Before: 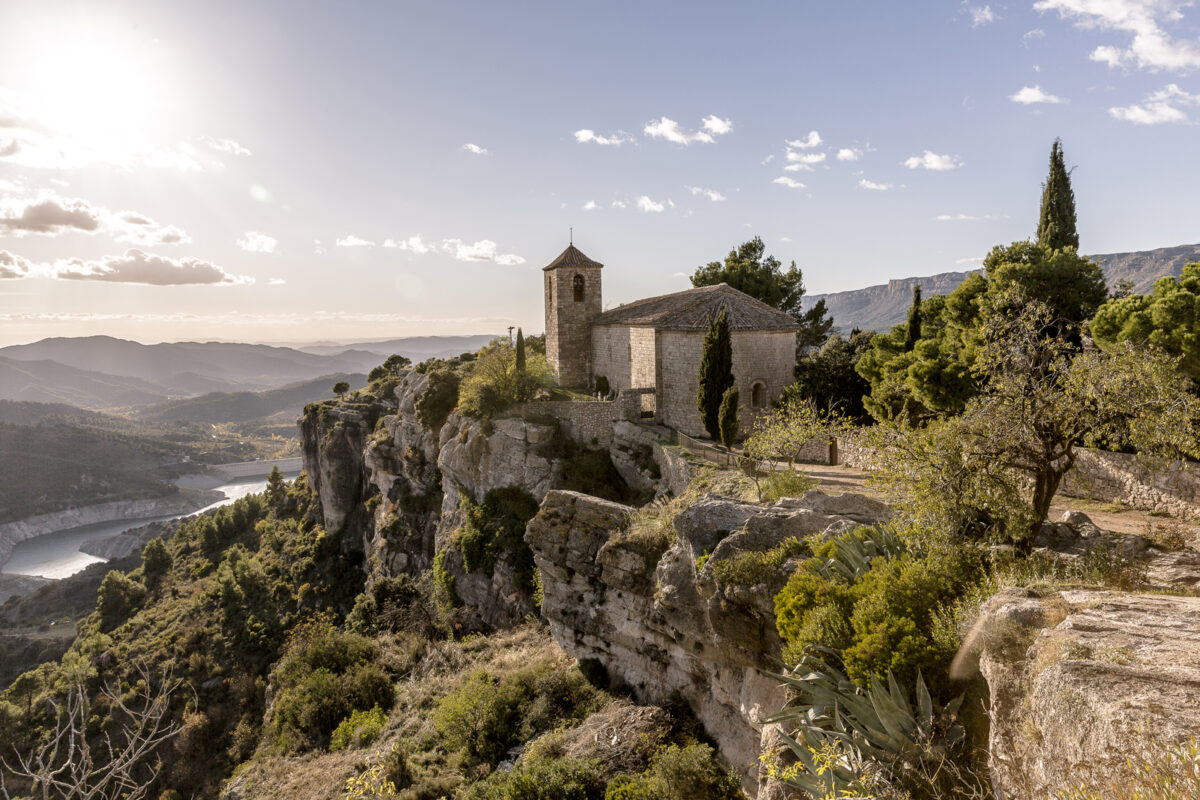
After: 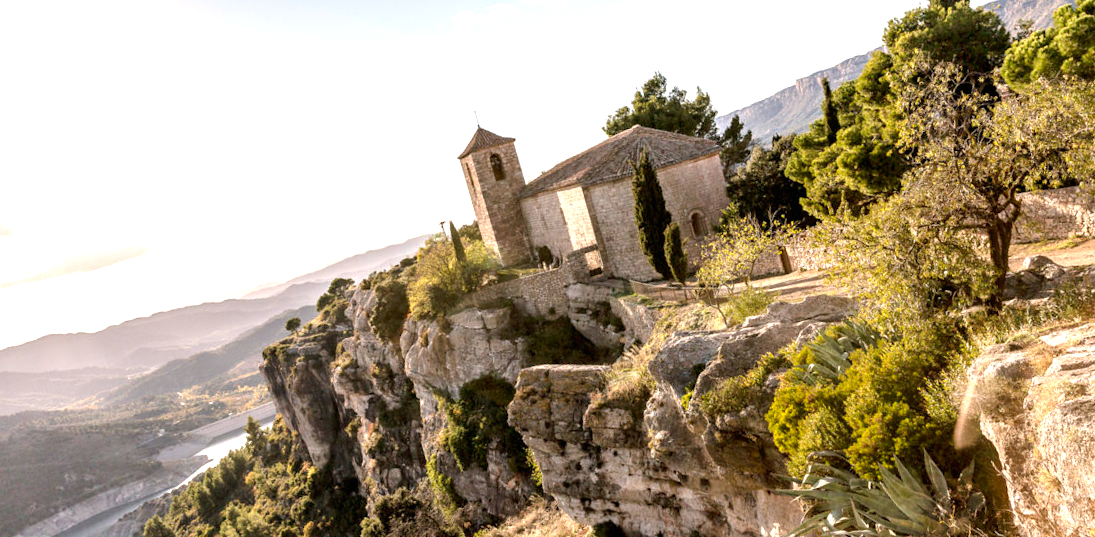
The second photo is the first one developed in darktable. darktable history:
rotate and perspective: rotation -14.8°, crop left 0.1, crop right 0.903, crop top 0.25, crop bottom 0.748
exposure: black level correction 0, exposure 1 EV, compensate exposure bias true, compensate highlight preservation false
